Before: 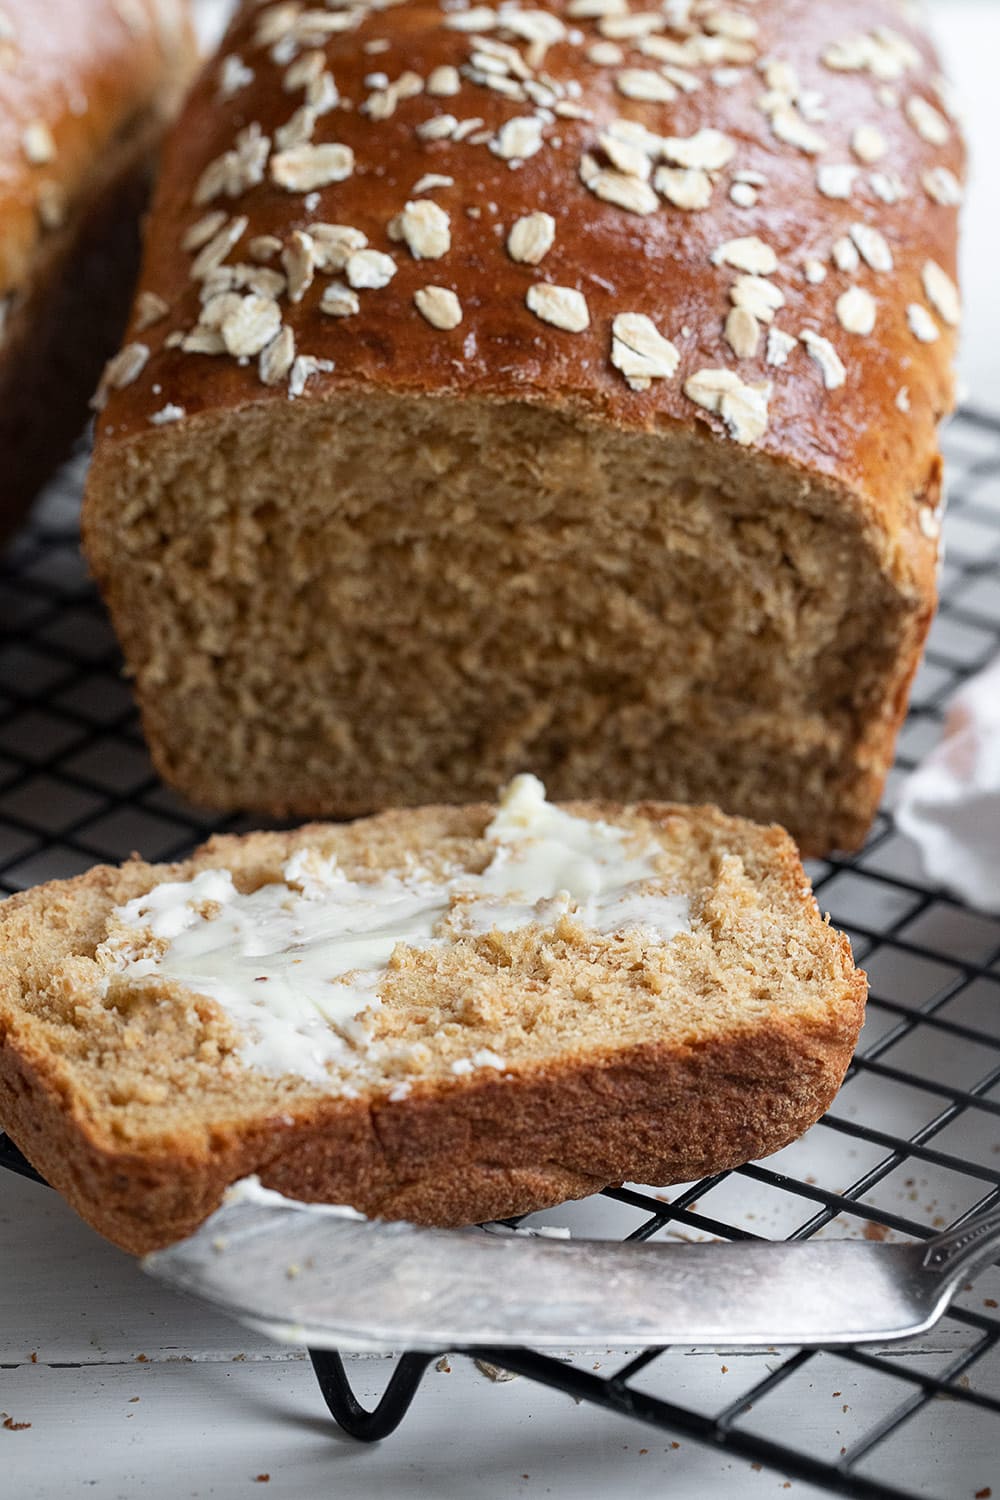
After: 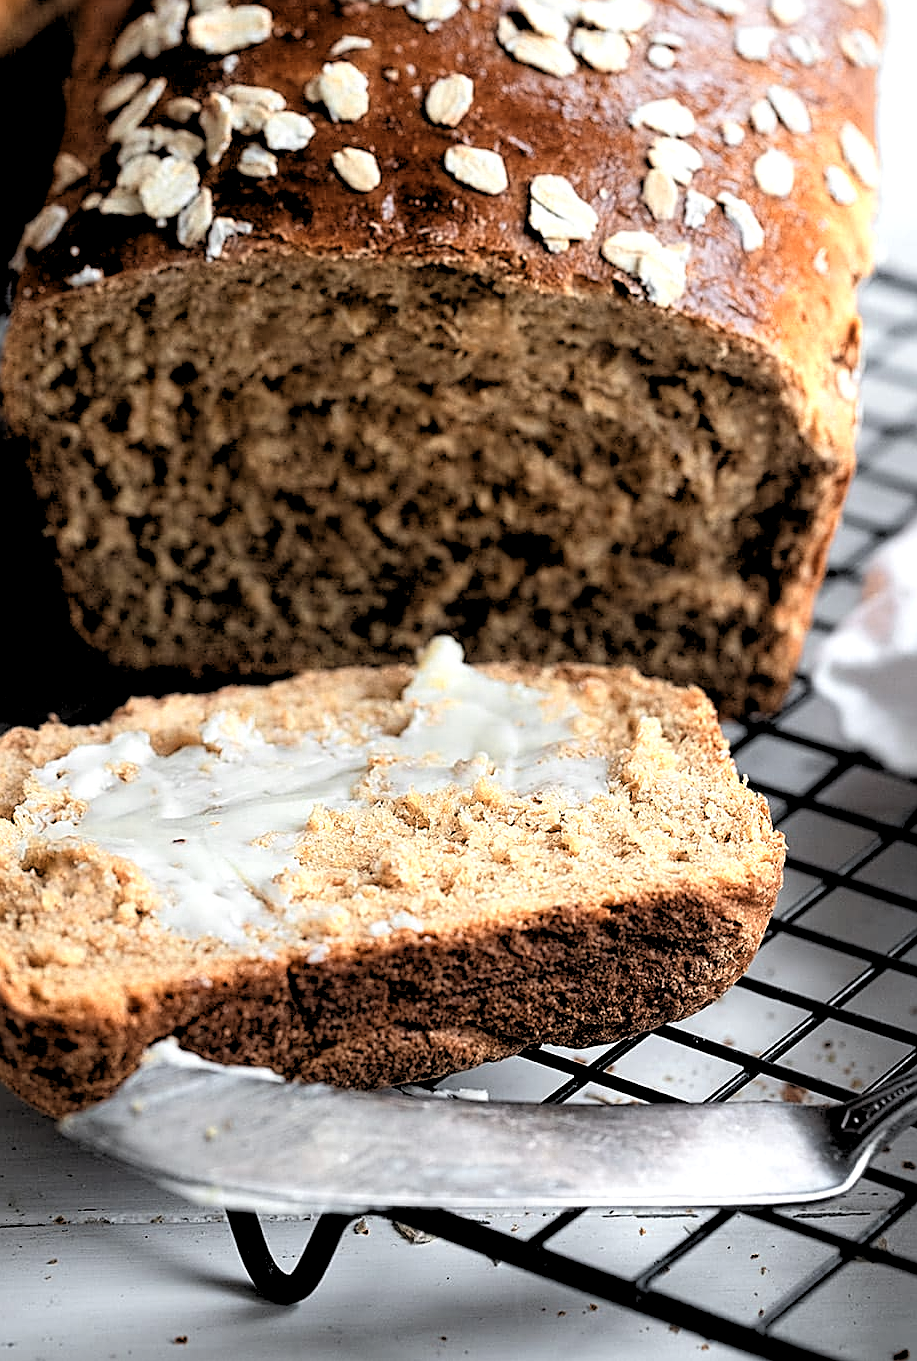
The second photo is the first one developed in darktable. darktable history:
exposure: exposure 0.081 EV, compensate highlight preservation false
crop and rotate: left 8.262%, top 9.226%
rgb levels: levels [[0.034, 0.472, 0.904], [0, 0.5, 1], [0, 0.5, 1]]
color zones: curves: ch0 [(0.018, 0.548) (0.197, 0.654) (0.425, 0.447) (0.605, 0.658) (0.732, 0.579)]; ch1 [(0.105, 0.531) (0.224, 0.531) (0.386, 0.39) (0.618, 0.456) (0.732, 0.456) (0.956, 0.421)]; ch2 [(0.039, 0.583) (0.215, 0.465) (0.399, 0.544) (0.465, 0.548) (0.614, 0.447) (0.724, 0.43) (0.882, 0.623) (0.956, 0.632)]
sharpen: on, module defaults
